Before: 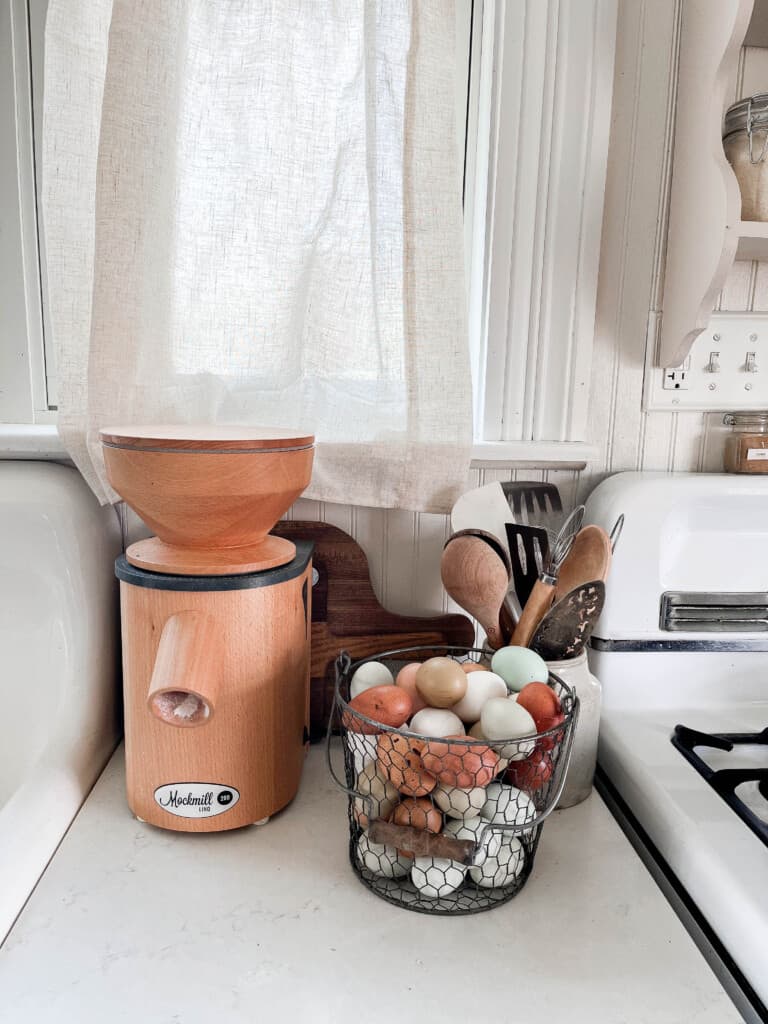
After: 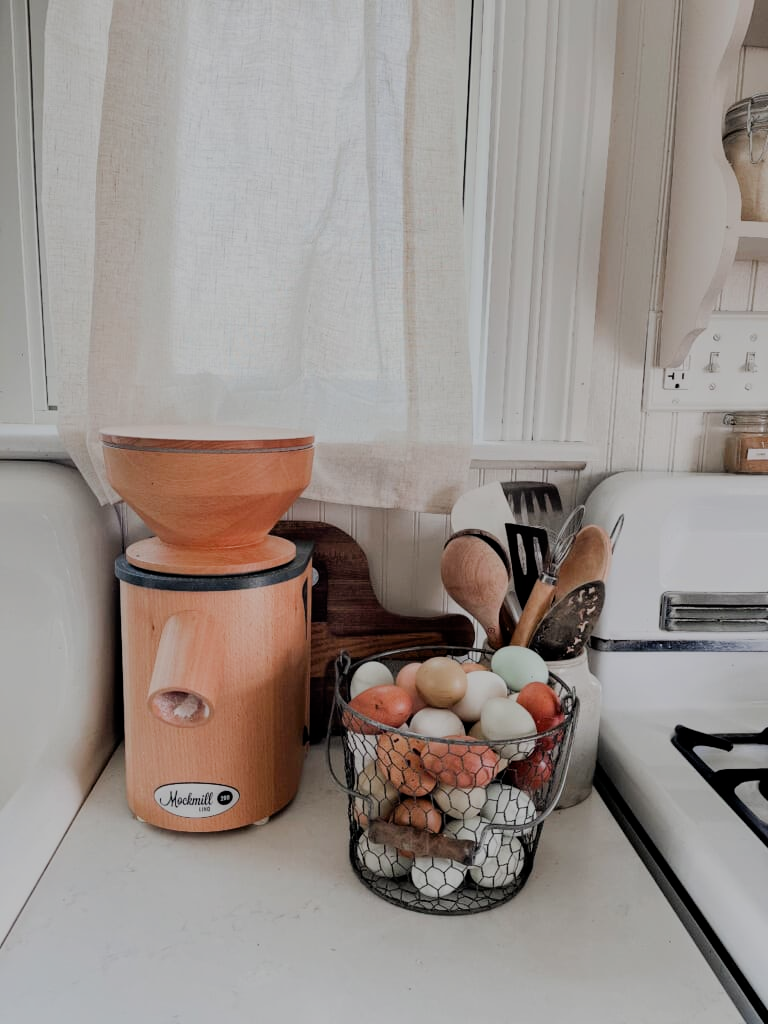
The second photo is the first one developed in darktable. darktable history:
shadows and highlights: radius 121.13, shadows 21.4, white point adjustment -9.72, highlights -14.39, soften with gaussian
filmic rgb: black relative exposure -7.65 EV, white relative exposure 4.56 EV, hardness 3.61, contrast 1.05
